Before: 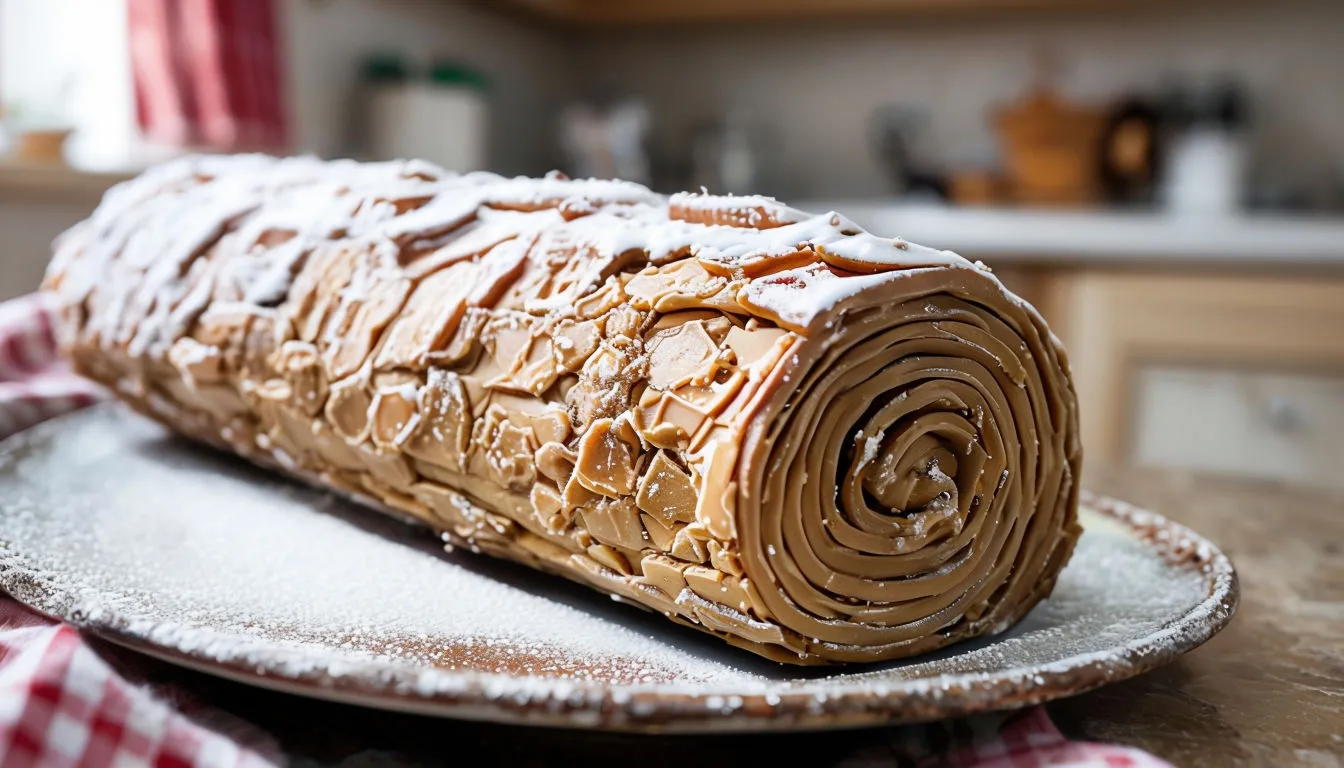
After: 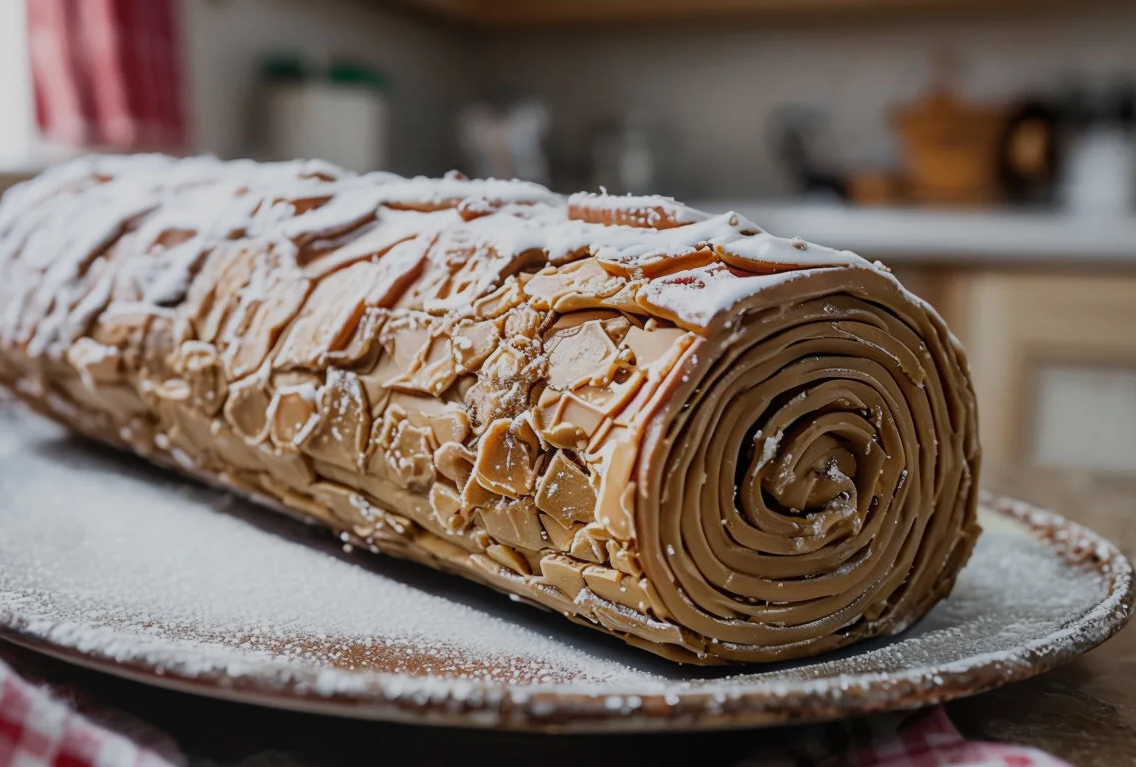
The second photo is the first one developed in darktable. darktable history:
crop: left 7.586%, right 7.851%
local contrast: detail 110%
exposure: exposure -0.563 EV, compensate highlight preservation false
